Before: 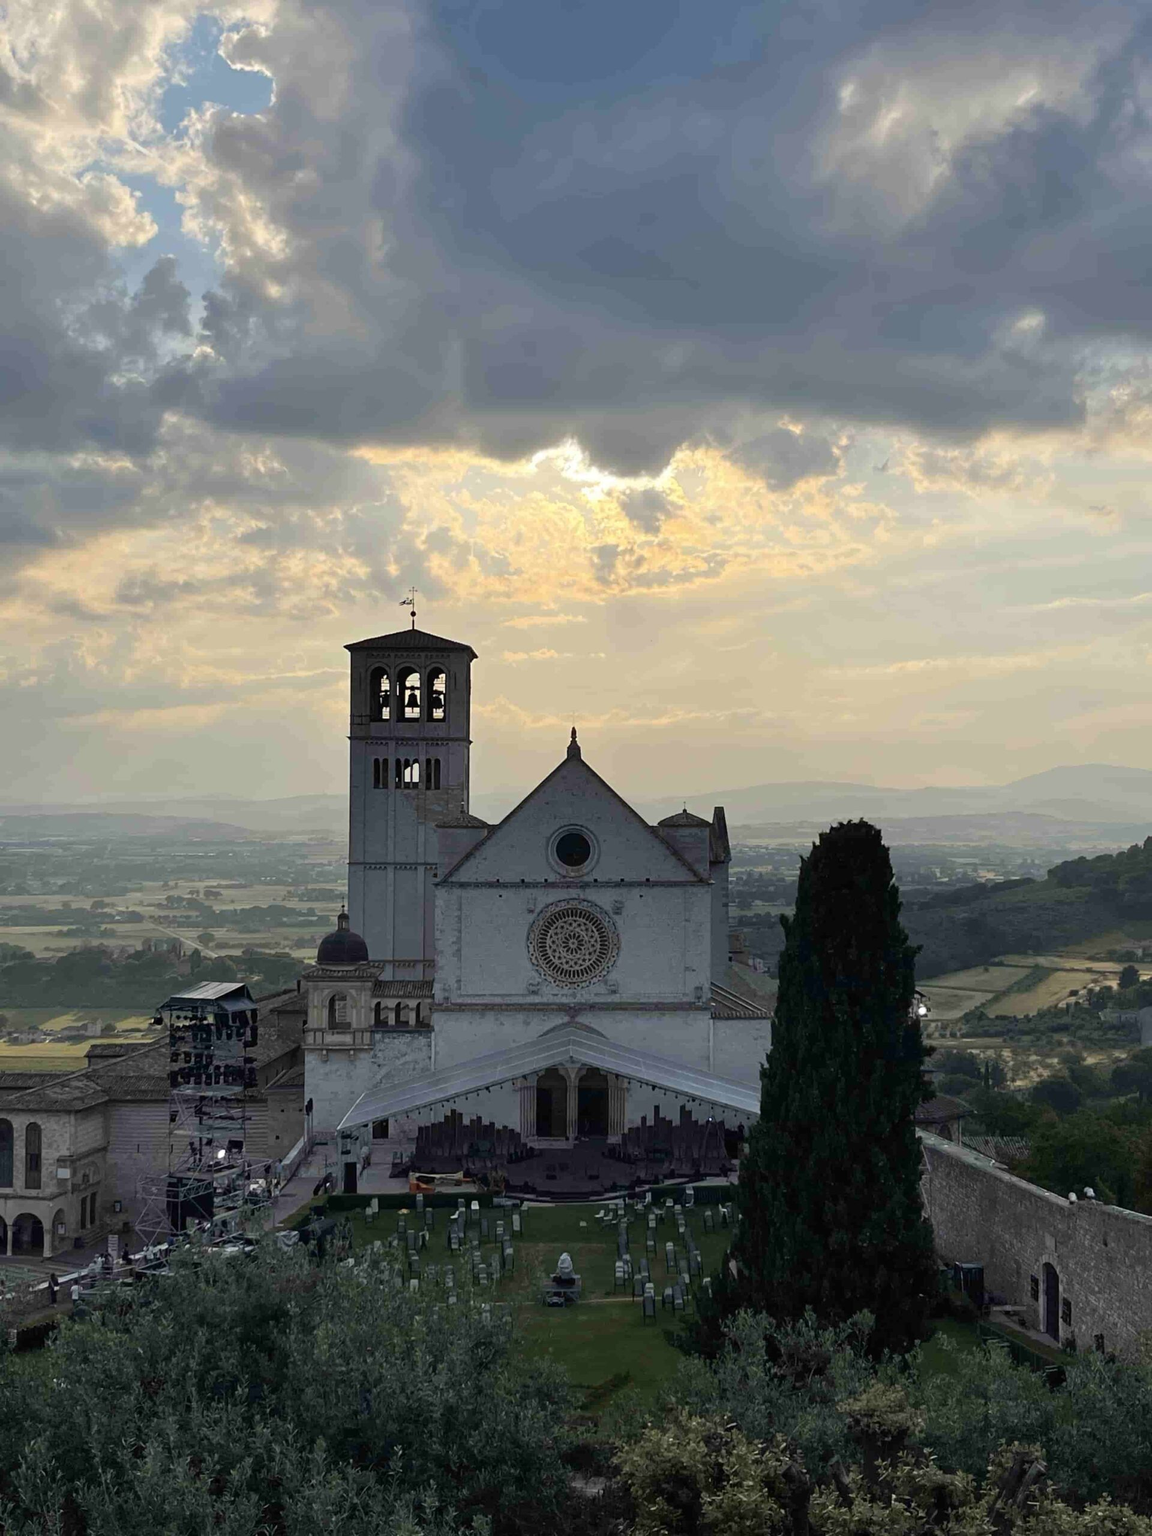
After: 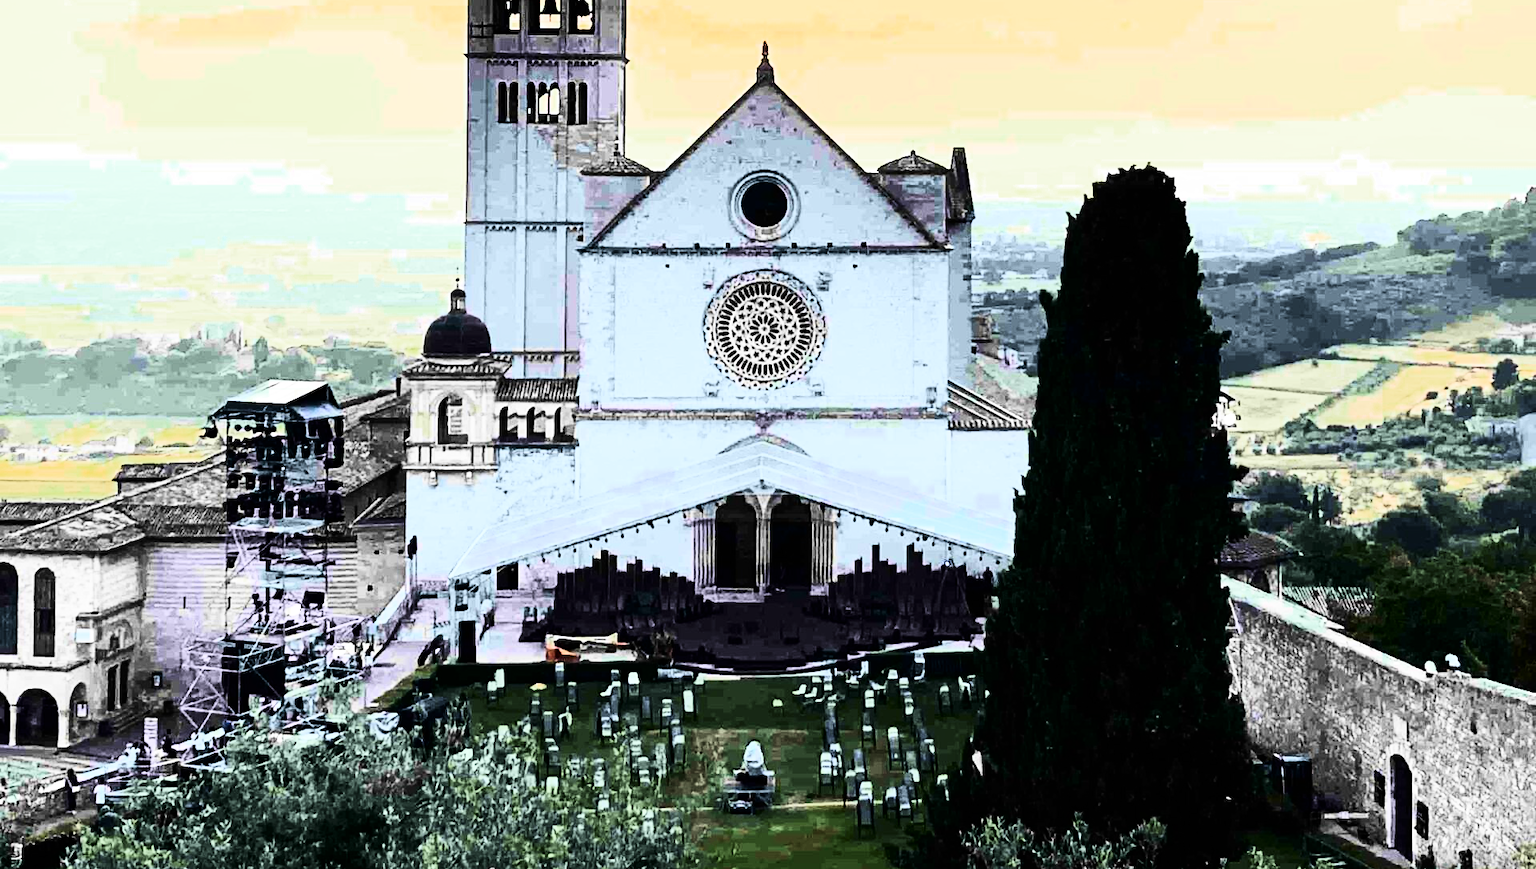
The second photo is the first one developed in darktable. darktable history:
crop: top 45.38%, bottom 12.153%
color zones: curves: ch0 [(0, 0.444) (0.143, 0.442) (0.286, 0.441) (0.429, 0.441) (0.571, 0.441) (0.714, 0.441) (0.857, 0.442) (1, 0.444)]
base curve: curves: ch0 [(0, 0) (0.005, 0.002) (0.193, 0.295) (0.399, 0.664) (0.75, 0.928) (1, 1)]
contrast brightness saturation: contrast 0.409, brightness 0.051, saturation 0.245
exposure: black level correction 0, exposure 1.107 EV, compensate highlight preservation false
tone curve: curves: ch0 [(0, 0) (0.051, 0.021) (0.11, 0.069) (0.249, 0.235) (0.452, 0.526) (0.596, 0.713) (0.703, 0.83) (0.851, 0.938) (1, 1)]; ch1 [(0, 0) (0.1, 0.038) (0.318, 0.221) (0.413, 0.325) (0.443, 0.412) (0.483, 0.474) (0.503, 0.501) (0.516, 0.517) (0.548, 0.568) (0.569, 0.599) (0.594, 0.634) (0.666, 0.701) (1, 1)]; ch2 [(0, 0) (0.453, 0.435) (0.479, 0.476) (0.504, 0.5) (0.529, 0.537) (0.556, 0.583) (0.584, 0.618) (0.824, 0.815) (1, 1)], color space Lab, linked channels, preserve colors none
tone equalizer: -8 EV -0.417 EV, -7 EV -0.368 EV, -6 EV -0.345 EV, -5 EV -0.187 EV, -3 EV 0.234 EV, -2 EV 0.305 EV, -1 EV 0.39 EV, +0 EV 0.393 EV
